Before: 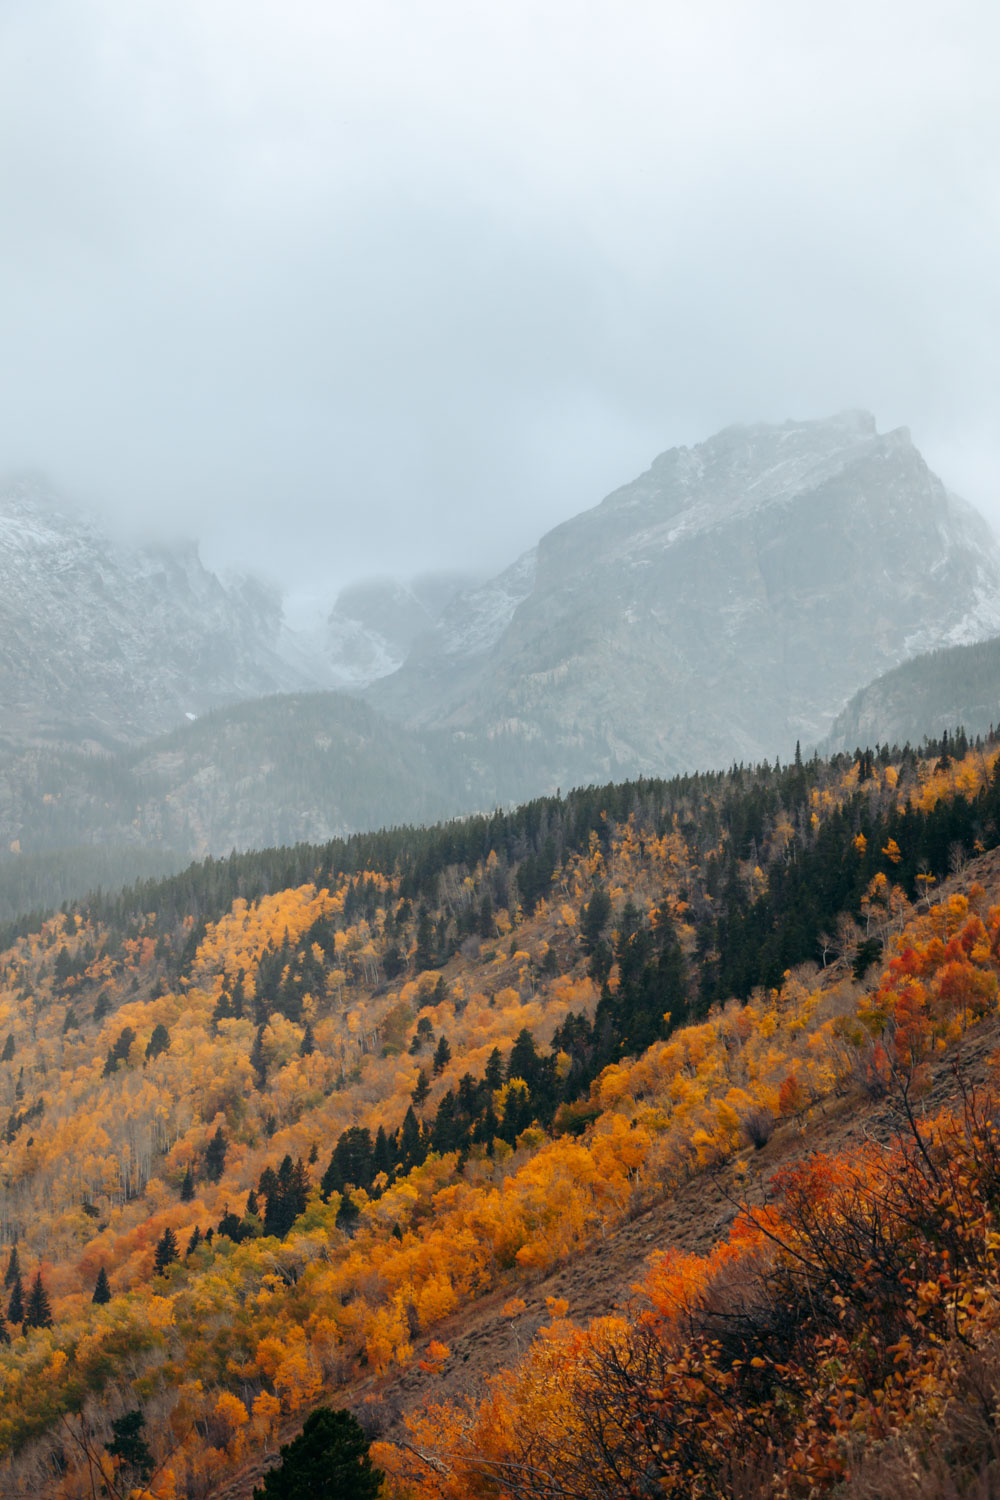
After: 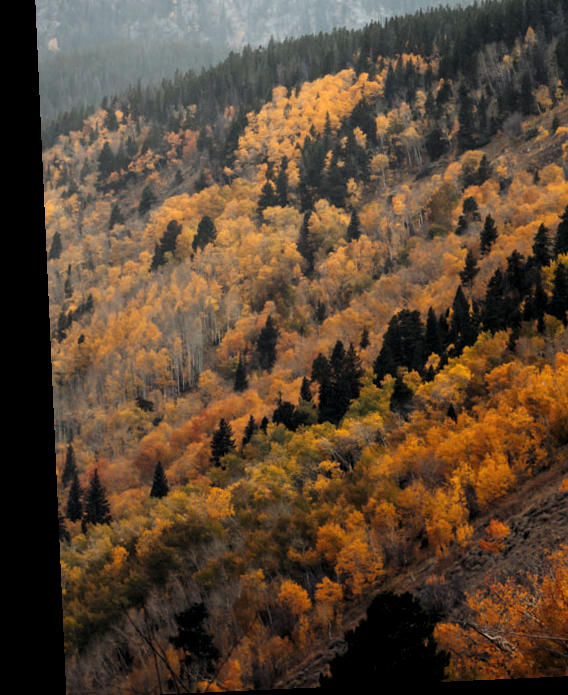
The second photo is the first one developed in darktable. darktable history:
crop and rotate: top 54.778%, right 46.61%, bottom 0.159%
rotate and perspective: rotation -2.56°, automatic cropping off
levels: levels [0.101, 0.578, 0.953]
exposure: exposure 0.367 EV, compensate highlight preservation false
